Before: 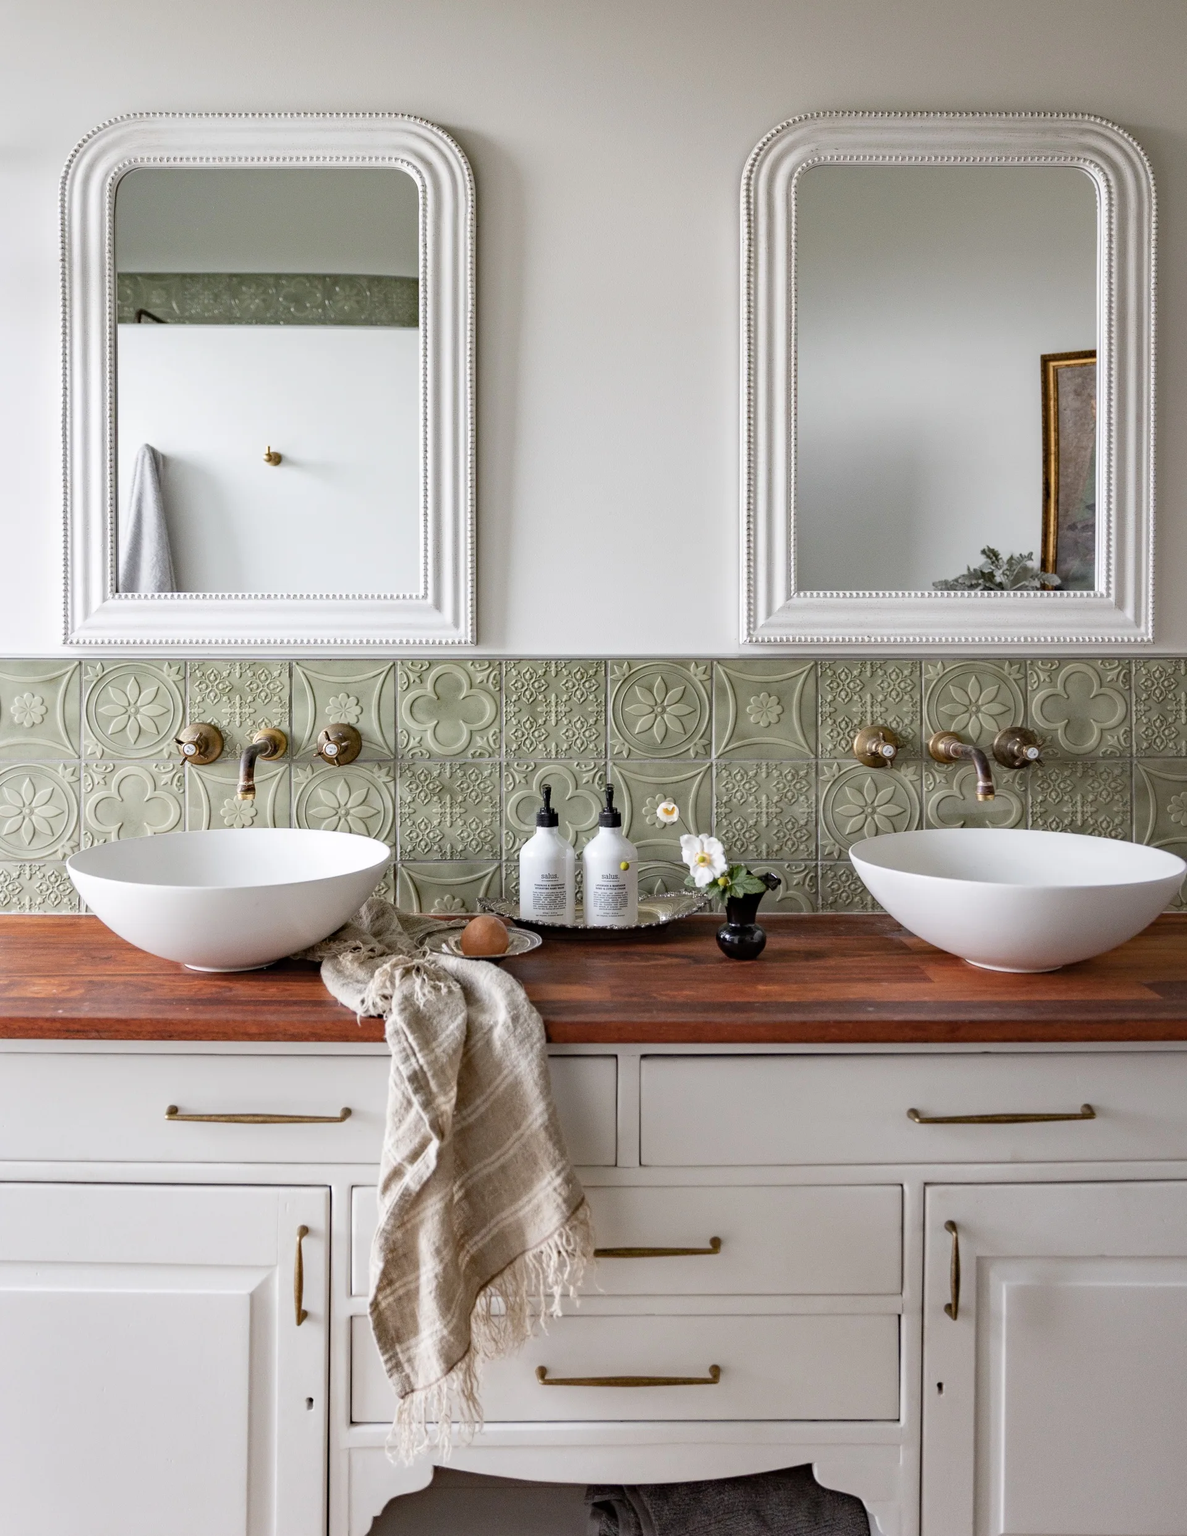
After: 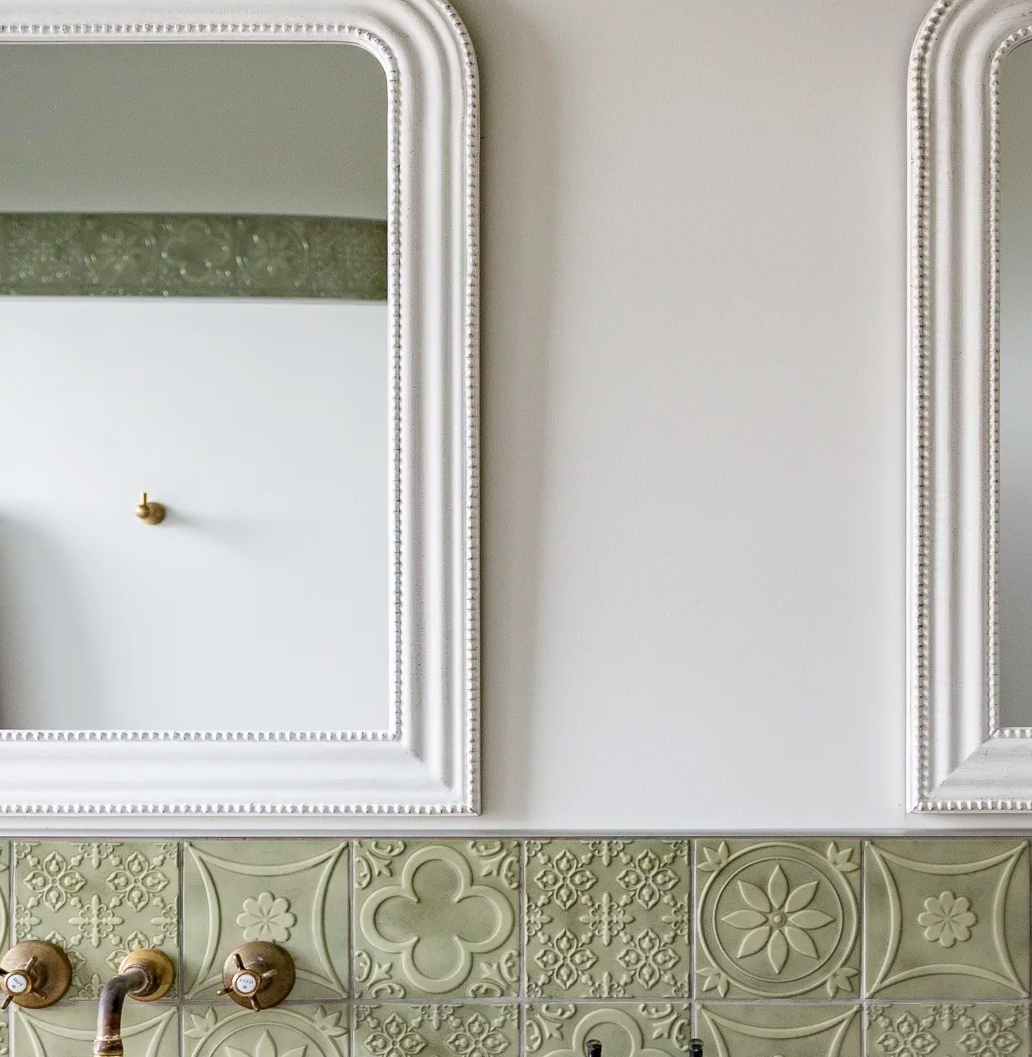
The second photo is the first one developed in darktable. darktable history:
velvia: on, module defaults
crop: left 15.12%, top 9.235%, right 31.125%, bottom 48.209%
